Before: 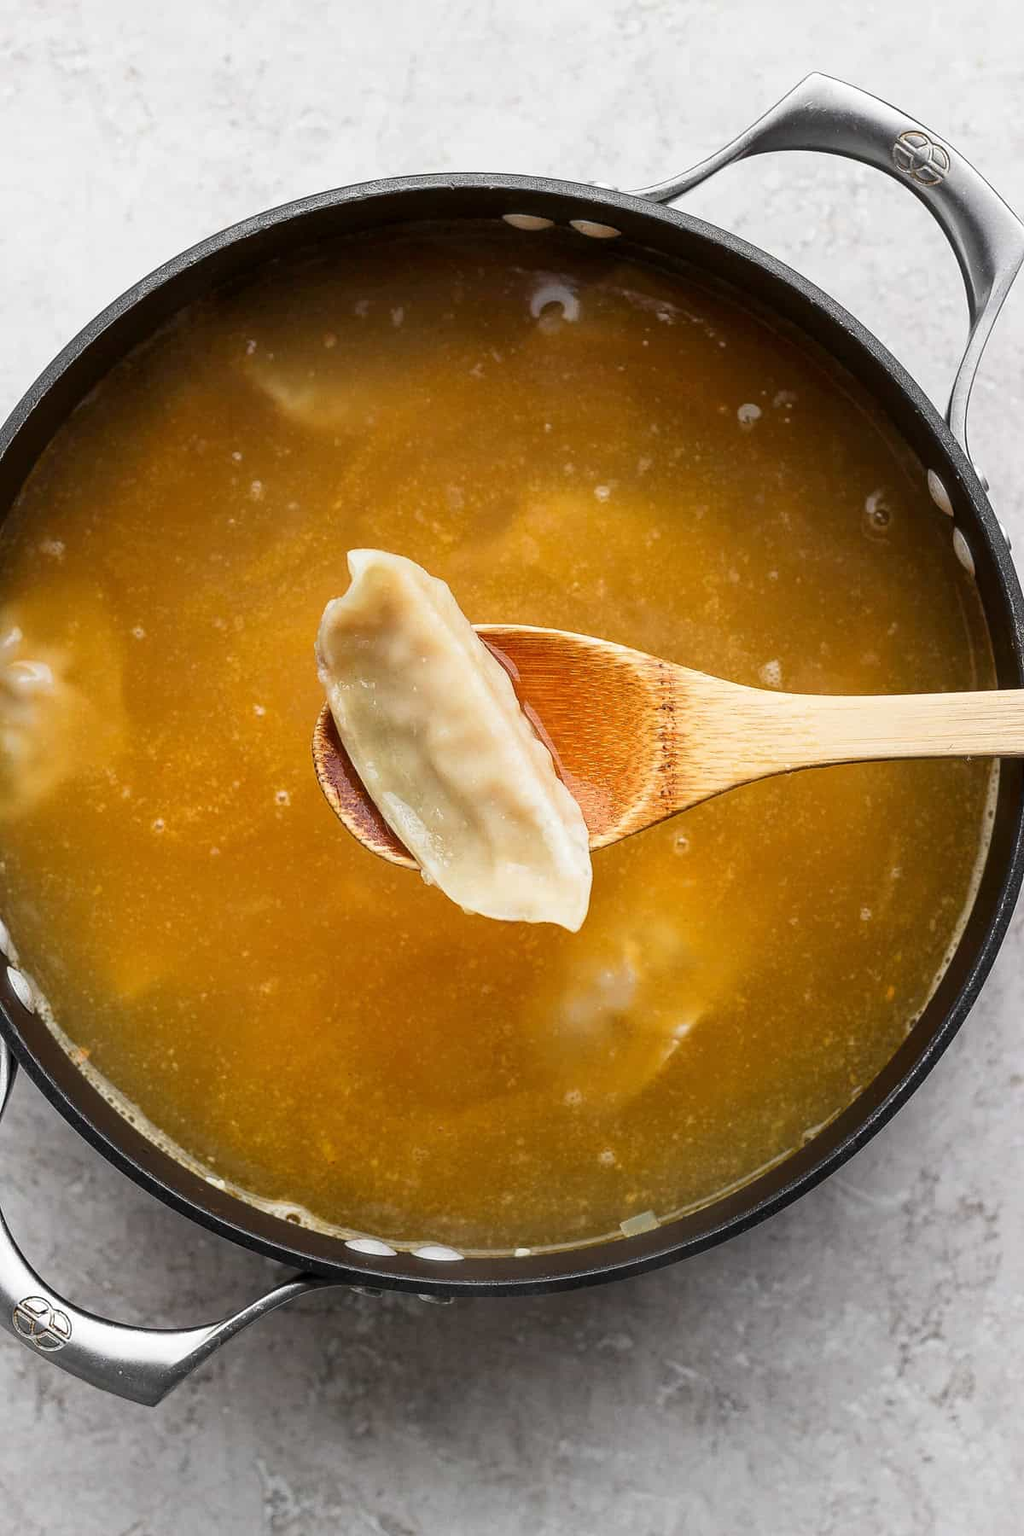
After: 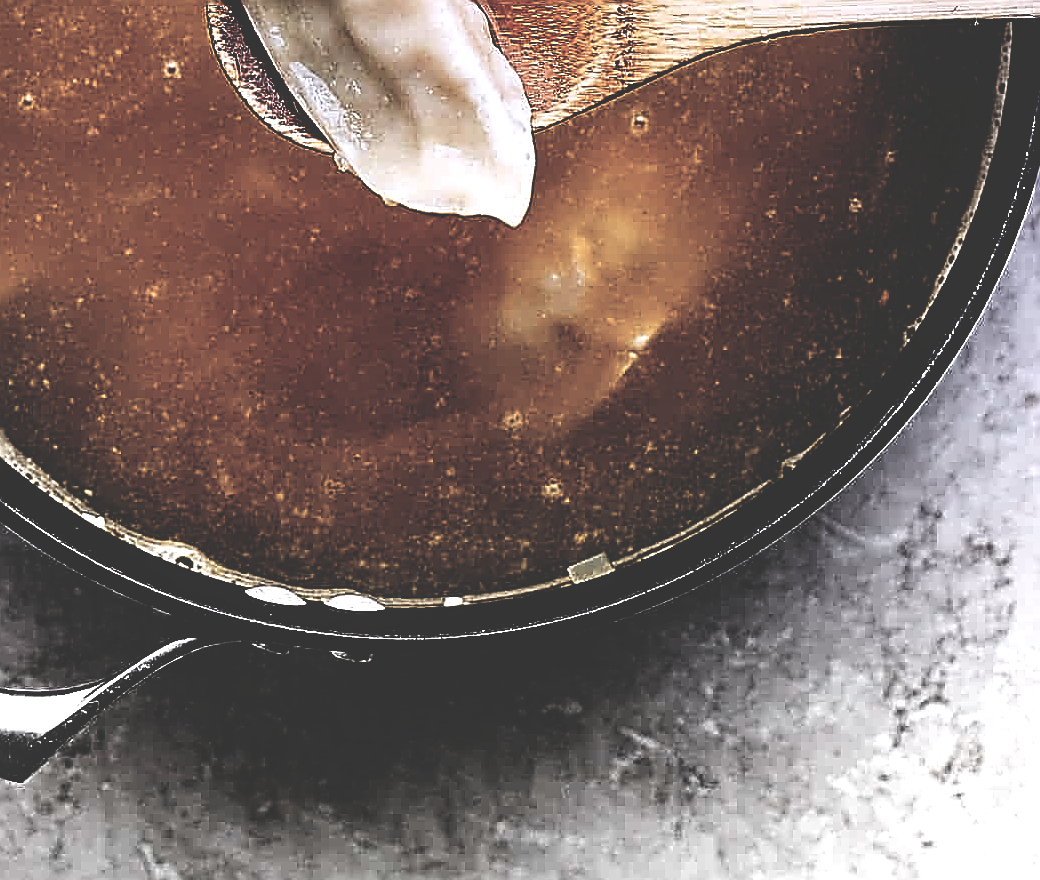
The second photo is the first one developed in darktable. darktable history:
color correction: saturation 0.5
tone equalizer: -8 EV -0.75 EV, -7 EV -0.7 EV, -6 EV -0.6 EV, -5 EV -0.4 EV, -3 EV 0.4 EV, -2 EV 0.6 EV, -1 EV 0.7 EV, +0 EV 0.75 EV, edges refinement/feathering 500, mask exposure compensation -1.57 EV, preserve details no
sharpen: amount 2
local contrast: highlights 100%, shadows 100%, detail 120%, midtone range 0.2
base curve: curves: ch0 [(0, 0.036) (0.083, 0.04) (0.804, 1)], preserve colors none
crop and rotate: left 13.306%, top 48.129%, bottom 2.928%
graduated density: hue 238.83°, saturation 50%
exposure: black level correction 0, compensate exposure bias true, compensate highlight preservation false
